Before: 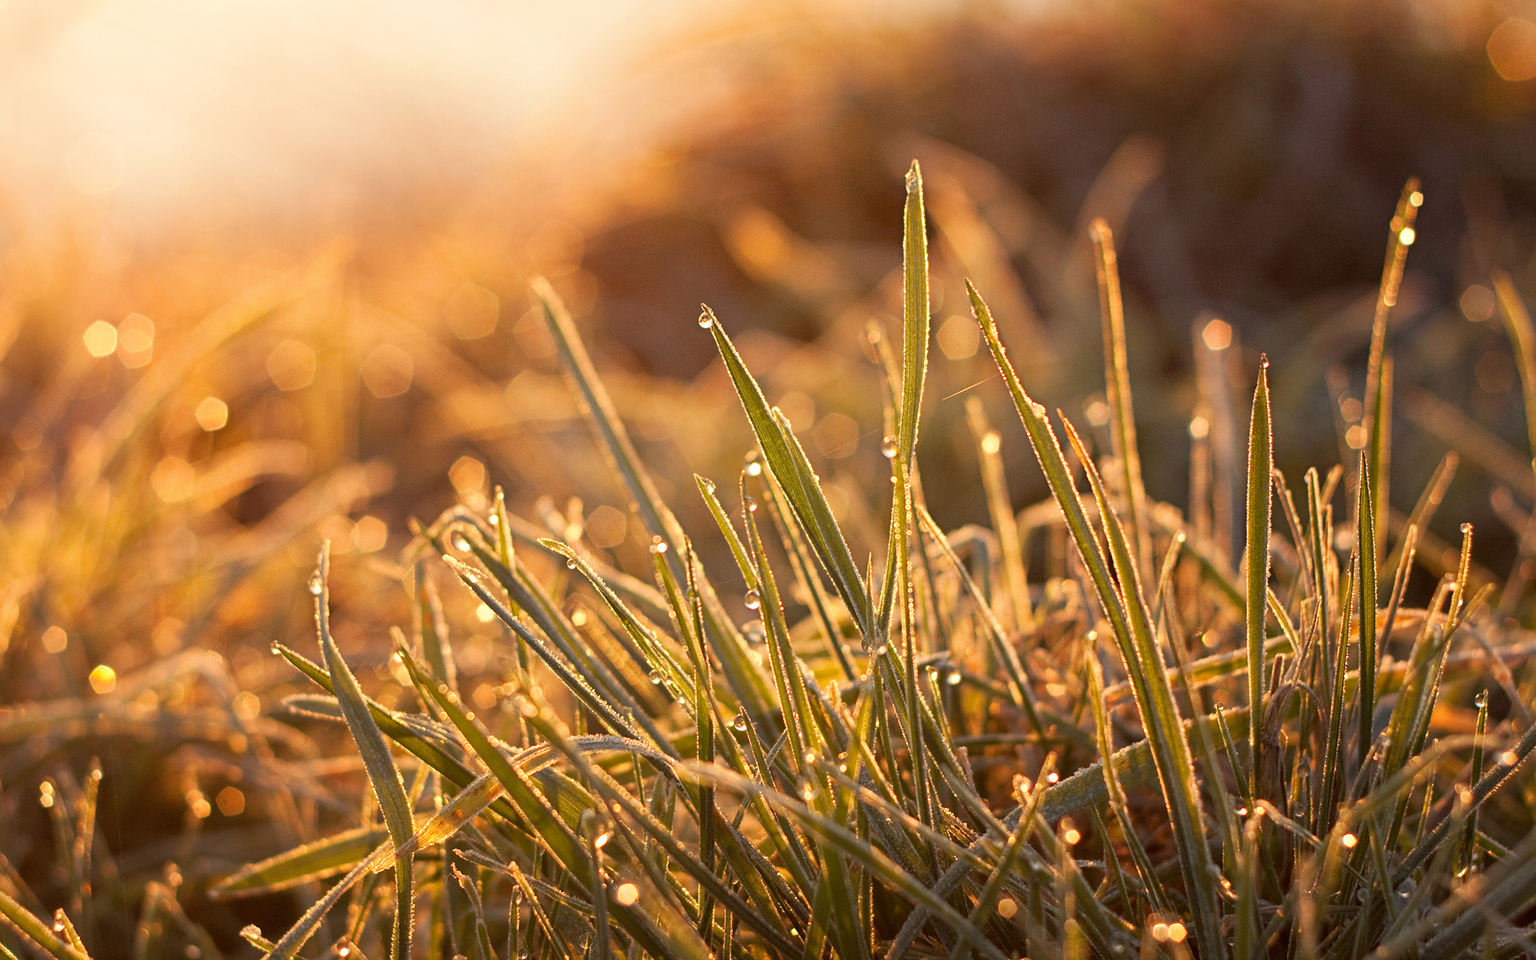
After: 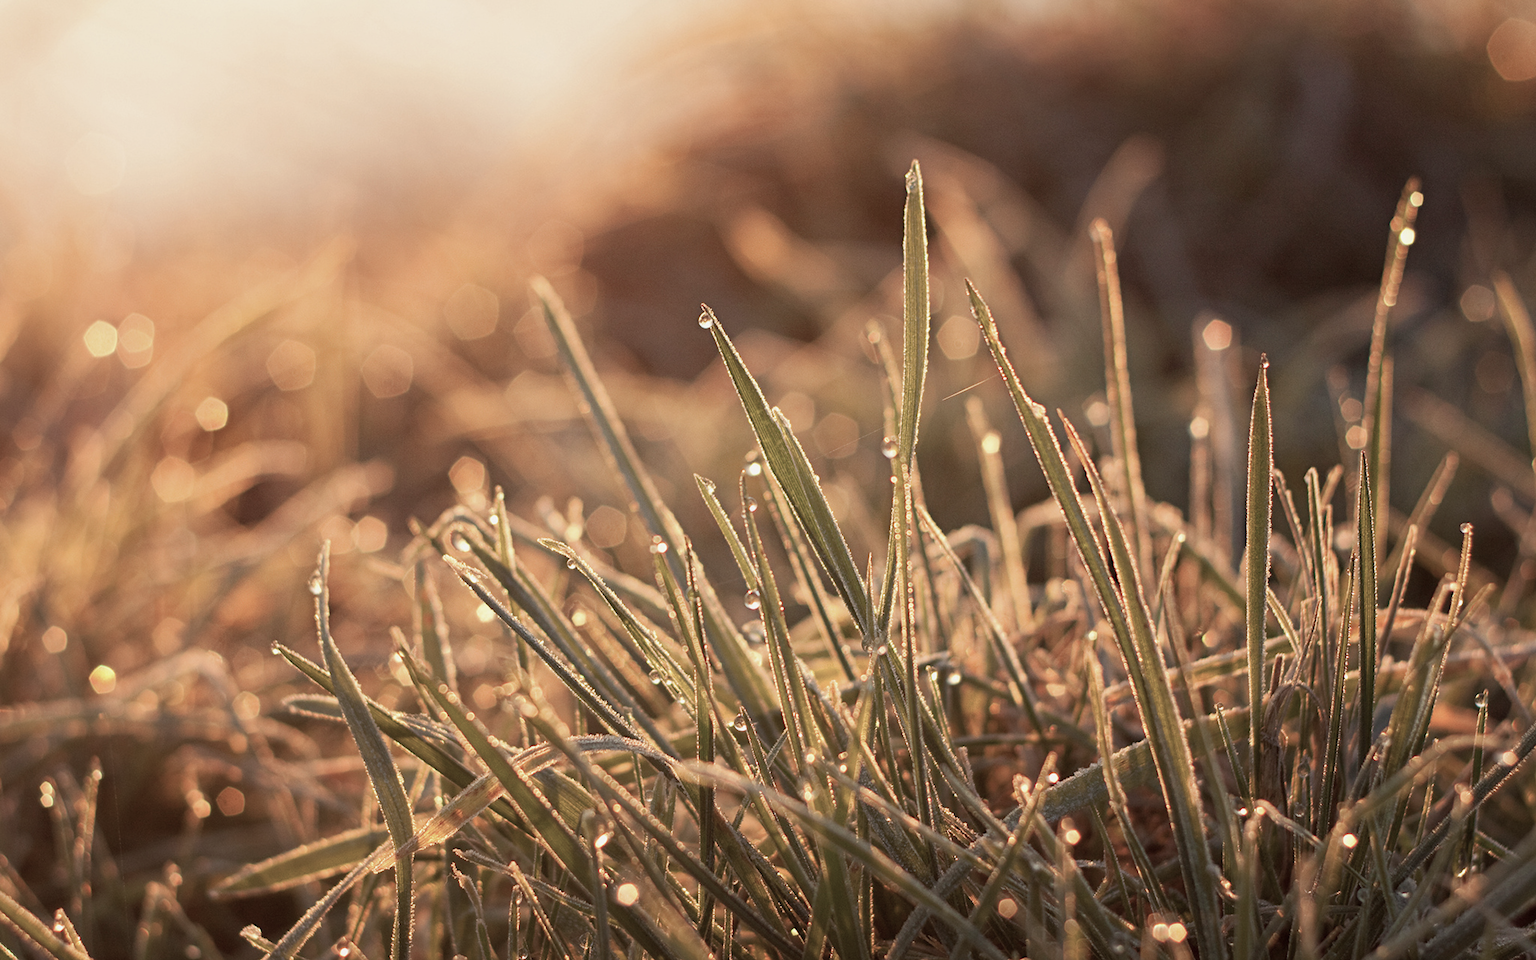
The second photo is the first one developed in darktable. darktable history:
color balance: input saturation 100.43%, contrast fulcrum 14.22%, output saturation 70.41%
exposure: exposure -0.116 EV, compensate exposure bias true, compensate highlight preservation false
shadows and highlights: radius 125.46, shadows 21.19, highlights -21.19, low approximation 0.01
